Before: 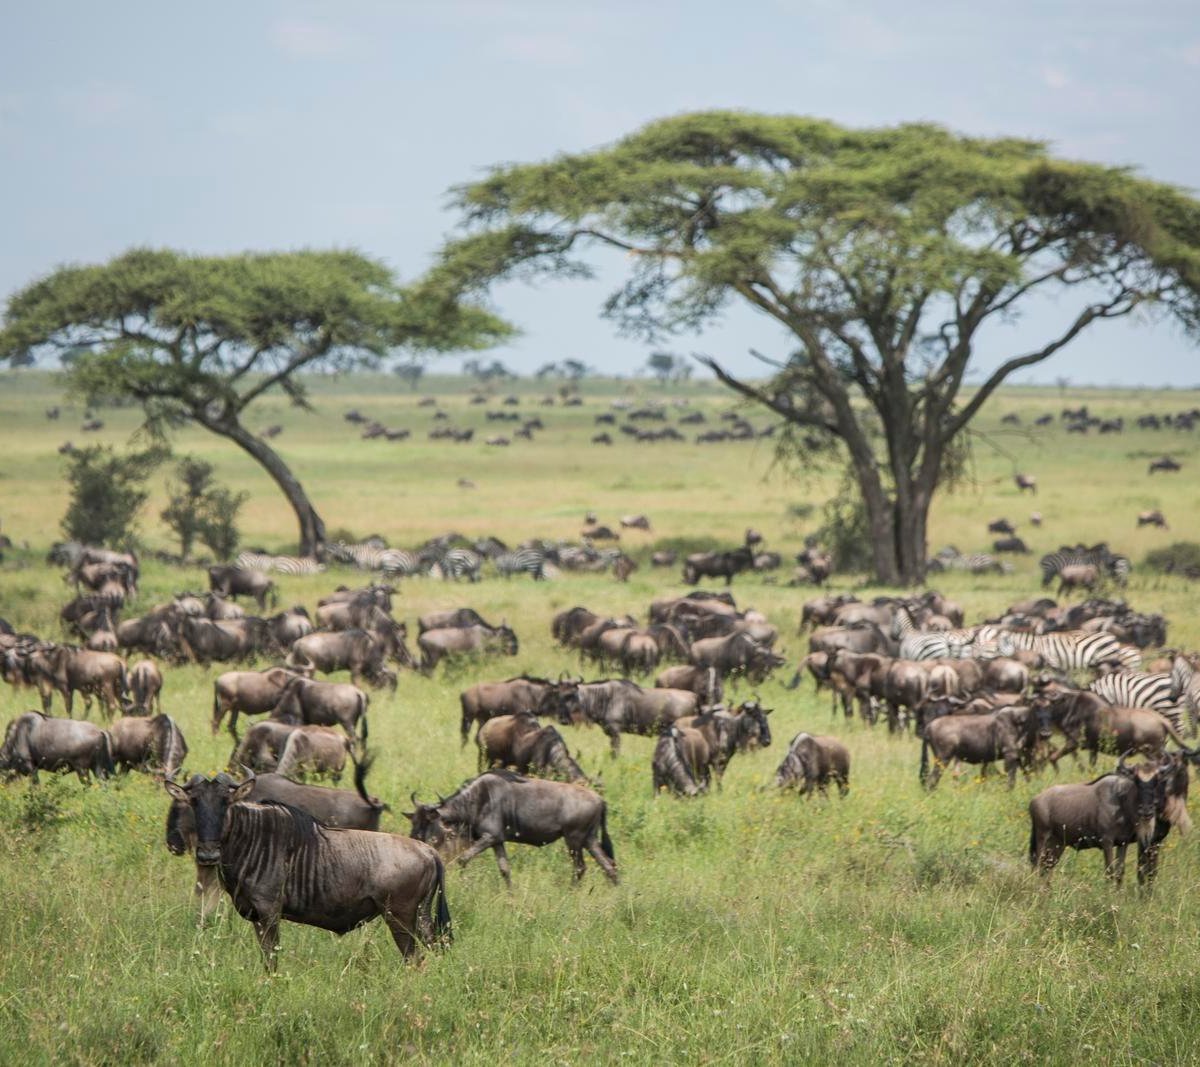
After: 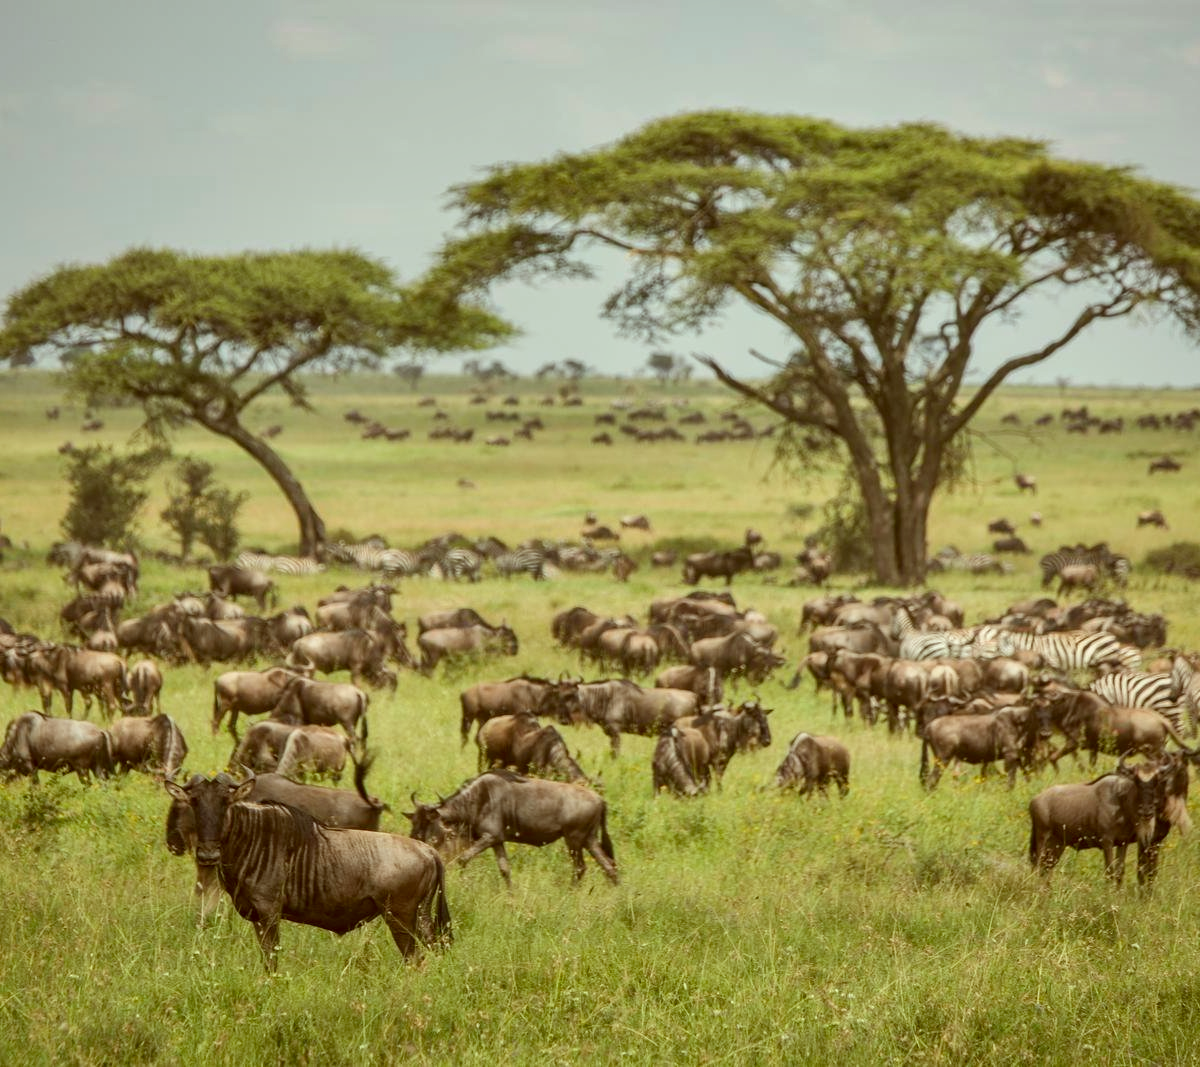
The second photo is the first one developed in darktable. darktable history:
color correction: highlights a* -5.99, highlights b* 9.38, shadows a* 10.65, shadows b* 23.43
shadows and highlights: low approximation 0.01, soften with gaussian
